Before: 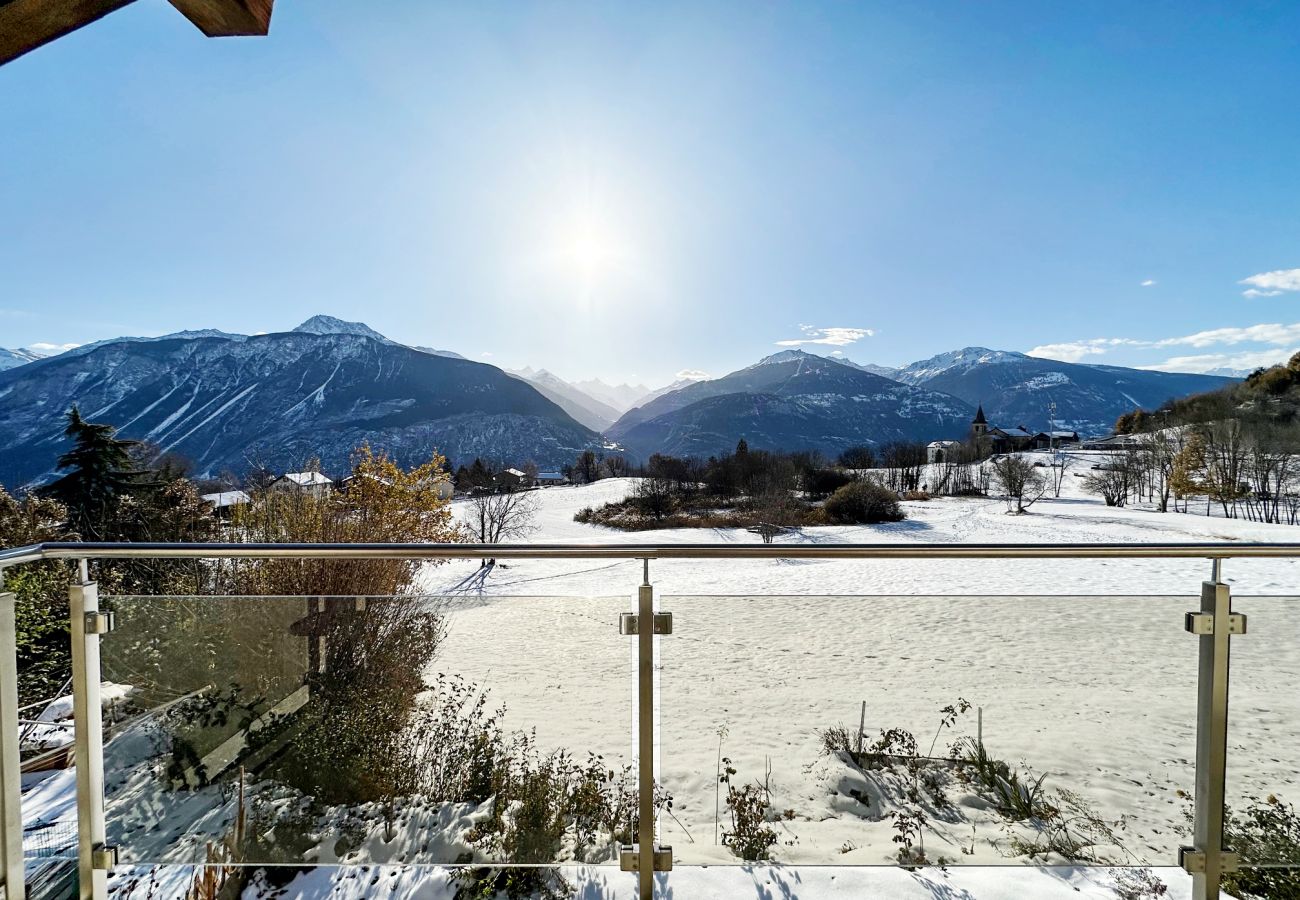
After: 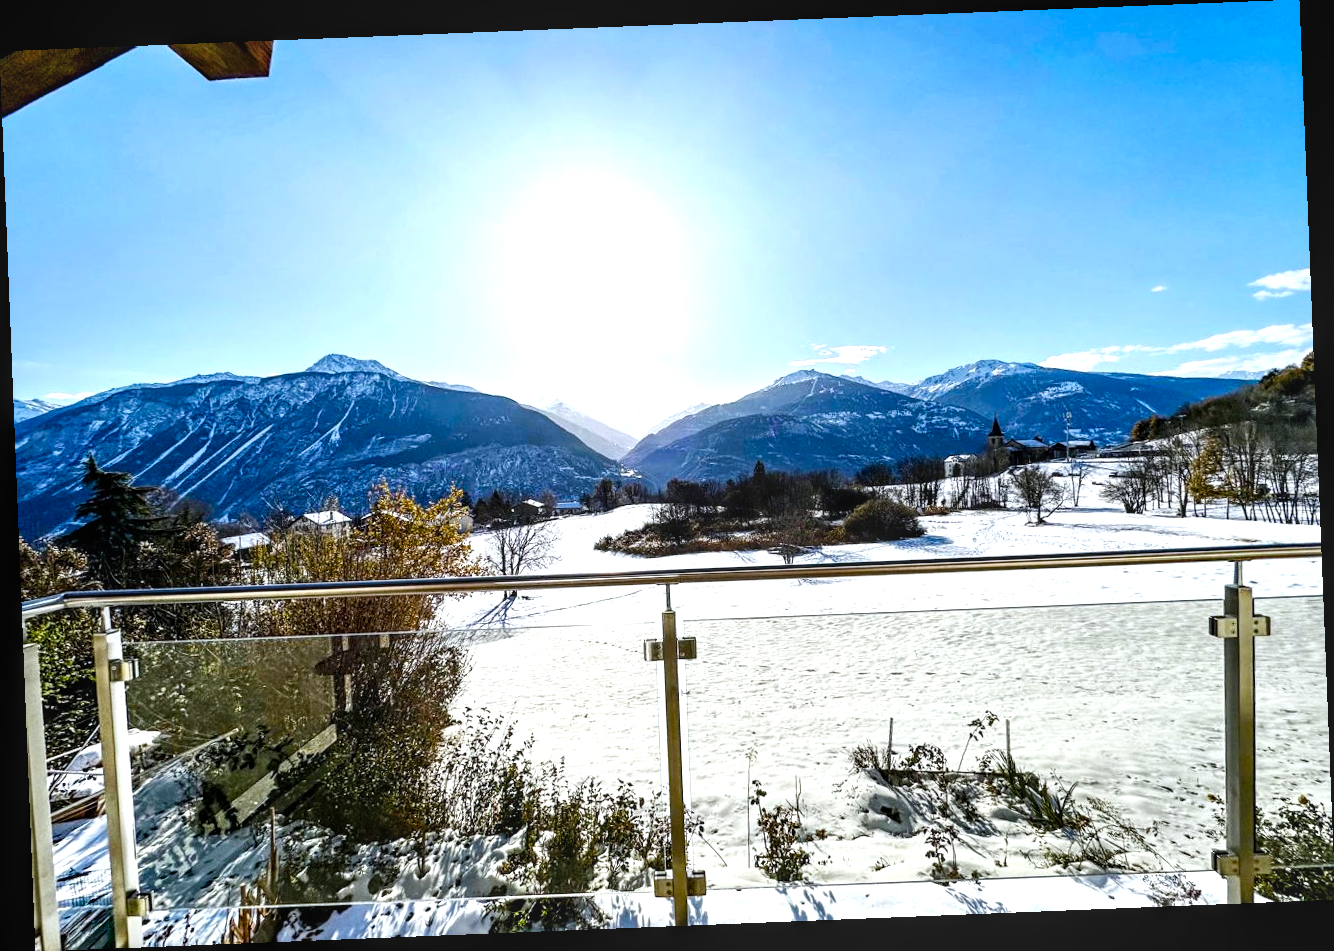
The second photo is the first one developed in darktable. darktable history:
white balance: red 0.976, blue 1.04
local contrast: on, module defaults
tone equalizer: -8 EV -0.75 EV, -7 EV -0.7 EV, -6 EV -0.6 EV, -5 EV -0.4 EV, -3 EV 0.4 EV, -2 EV 0.6 EV, -1 EV 0.7 EV, +0 EV 0.75 EV, edges refinement/feathering 500, mask exposure compensation -1.57 EV, preserve details no
rotate and perspective: rotation -2.29°, automatic cropping off
color balance rgb: perceptual saturation grading › global saturation 35%, perceptual saturation grading › highlights -30%, perceptual saturation grading › shadows 35%, perceptual brilliance grading › global brilliance 3%, perceptual brilliance grading › highlights -3%, perceptual brilliance grading › shadows 3%
